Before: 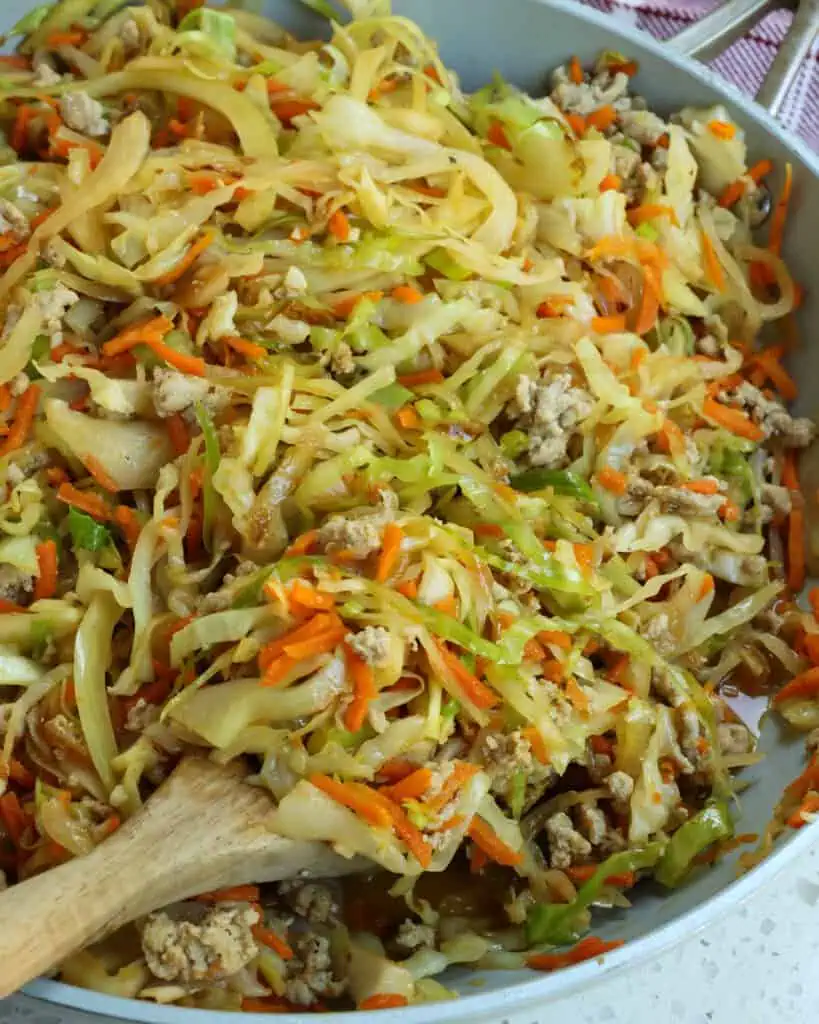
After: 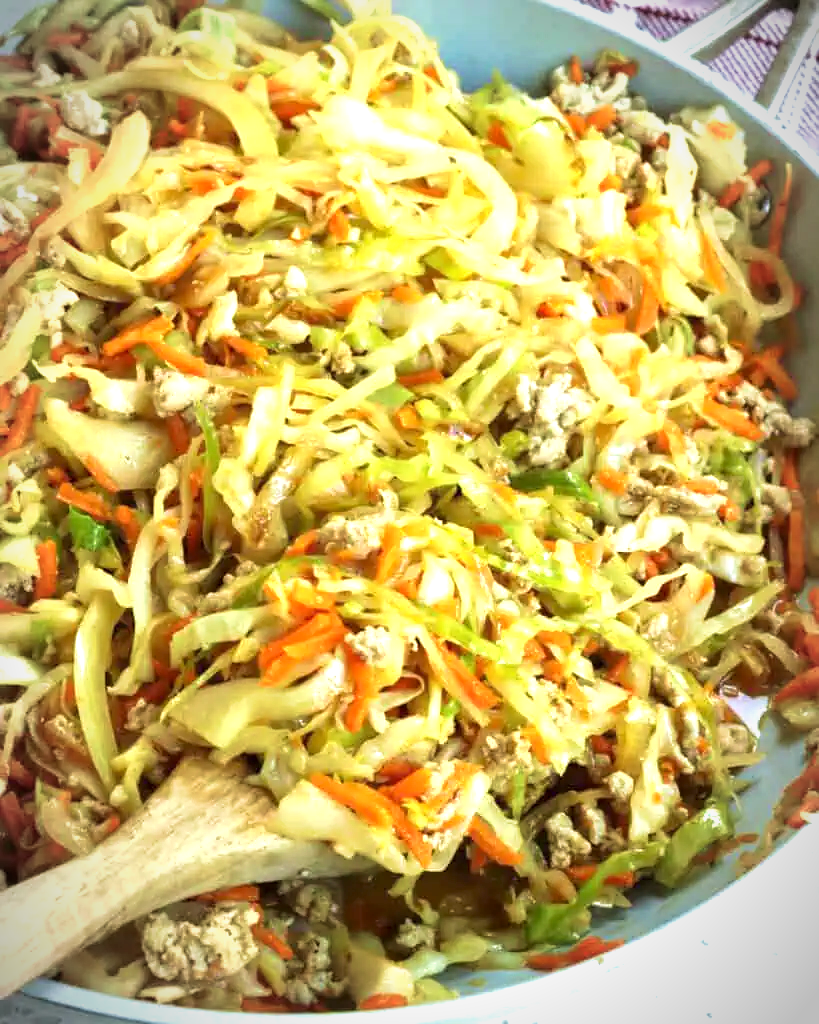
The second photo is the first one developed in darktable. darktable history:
velvia: strength 40%
local contrast: highlights 100%, shadows 100%, detail 120%, midtone range 0.2
vignetting: fall-off start 87%, automatic ratio true
exposure: black level correction 0, exposure 1.1 EV, compensate highlight preservation false
